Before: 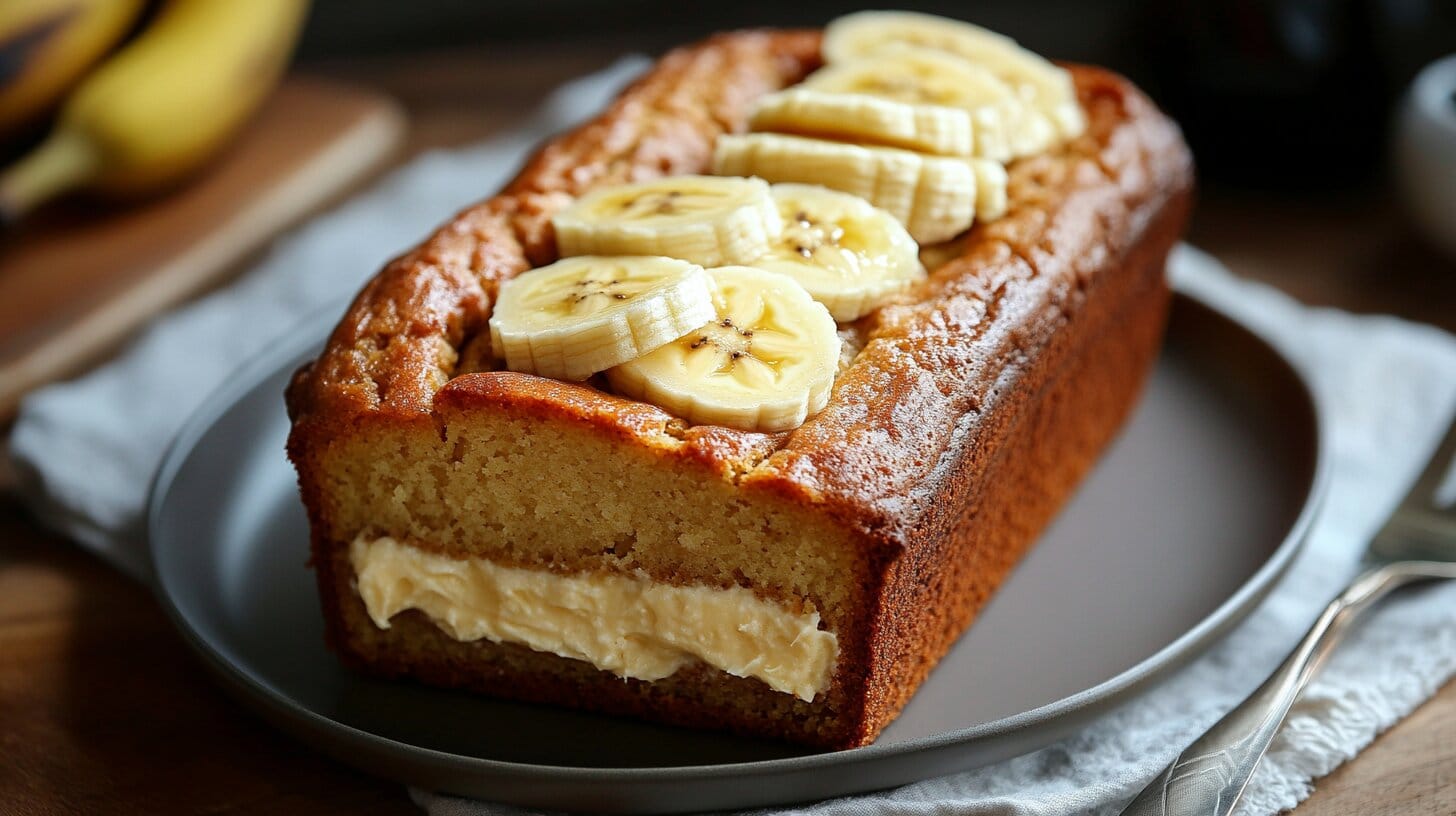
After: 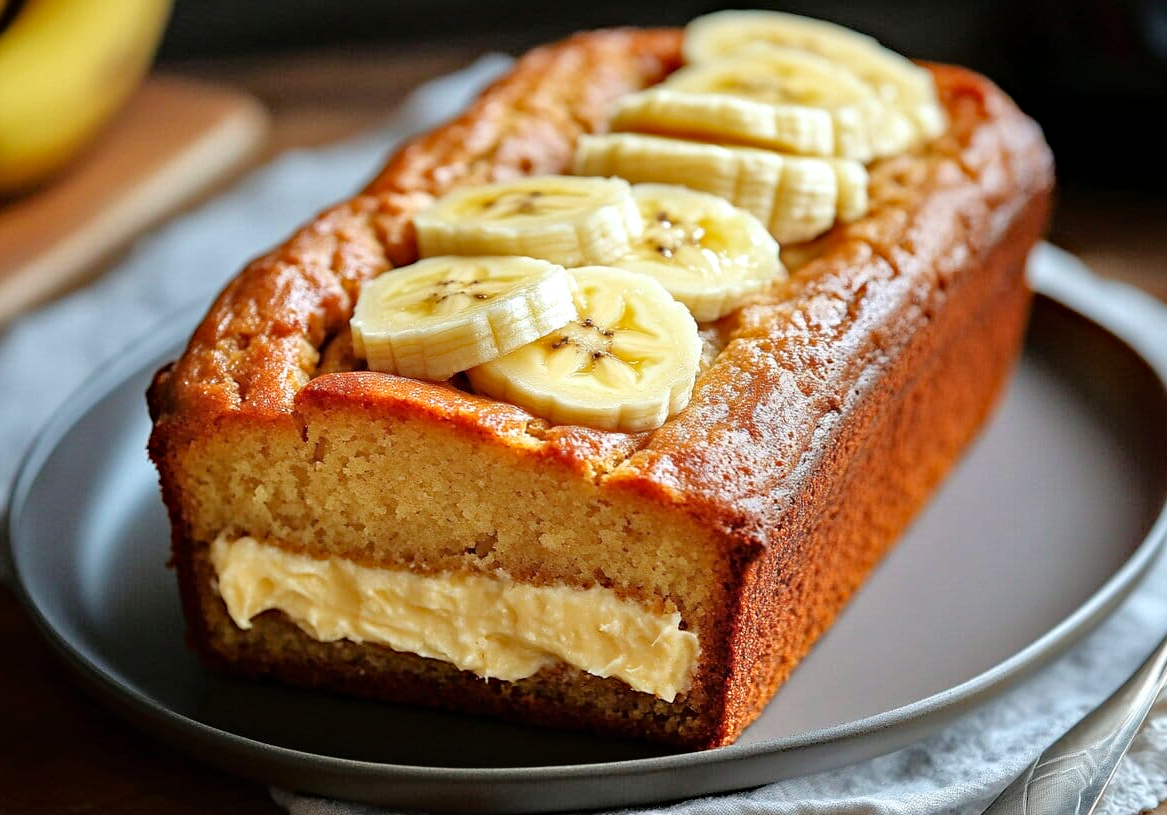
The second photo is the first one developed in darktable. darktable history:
haze removal: compatibility mode true, adaptive false
exposure: exposure 0.014 EV, compensate exposure bias true, compensate highlight preservation false
tone equalizer: -7 EV 0.14 EV, -6 EV 0.573 EV, -5 EV 1.17 EV, -4 EV 1.33 EV, -3 EV 1.13 EV, -2 EV 0.6 EV, -1 EV 0.163 EV, mask exposure compensation -0.492 EV
crop and rotate: left 9.61%, right 10.197%
